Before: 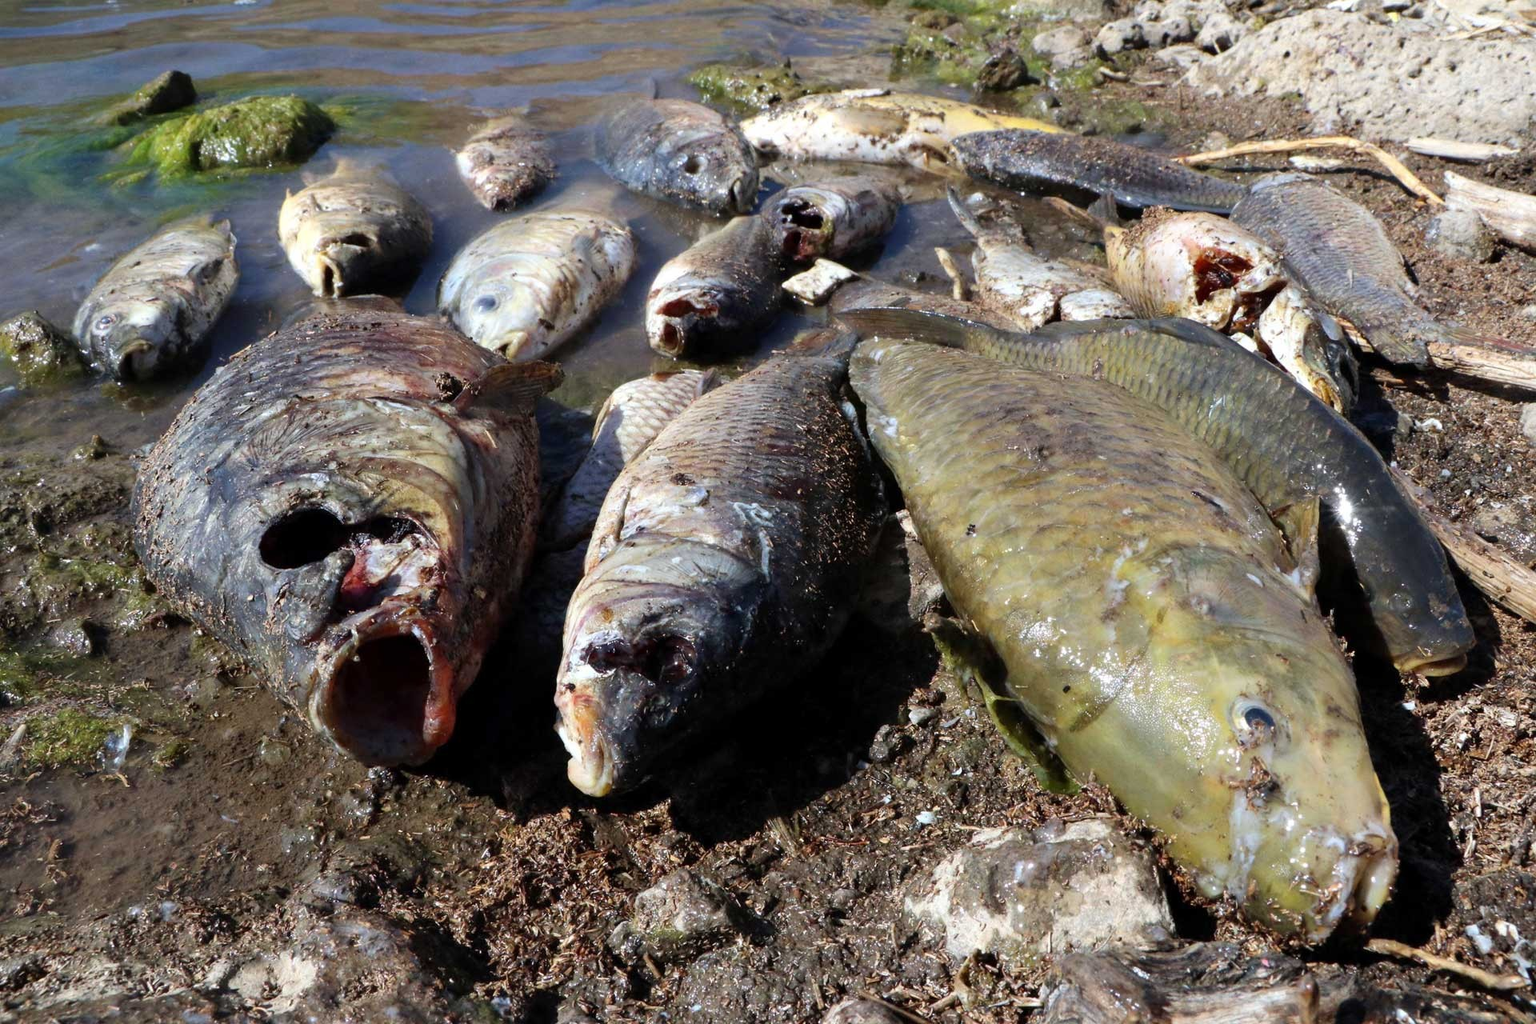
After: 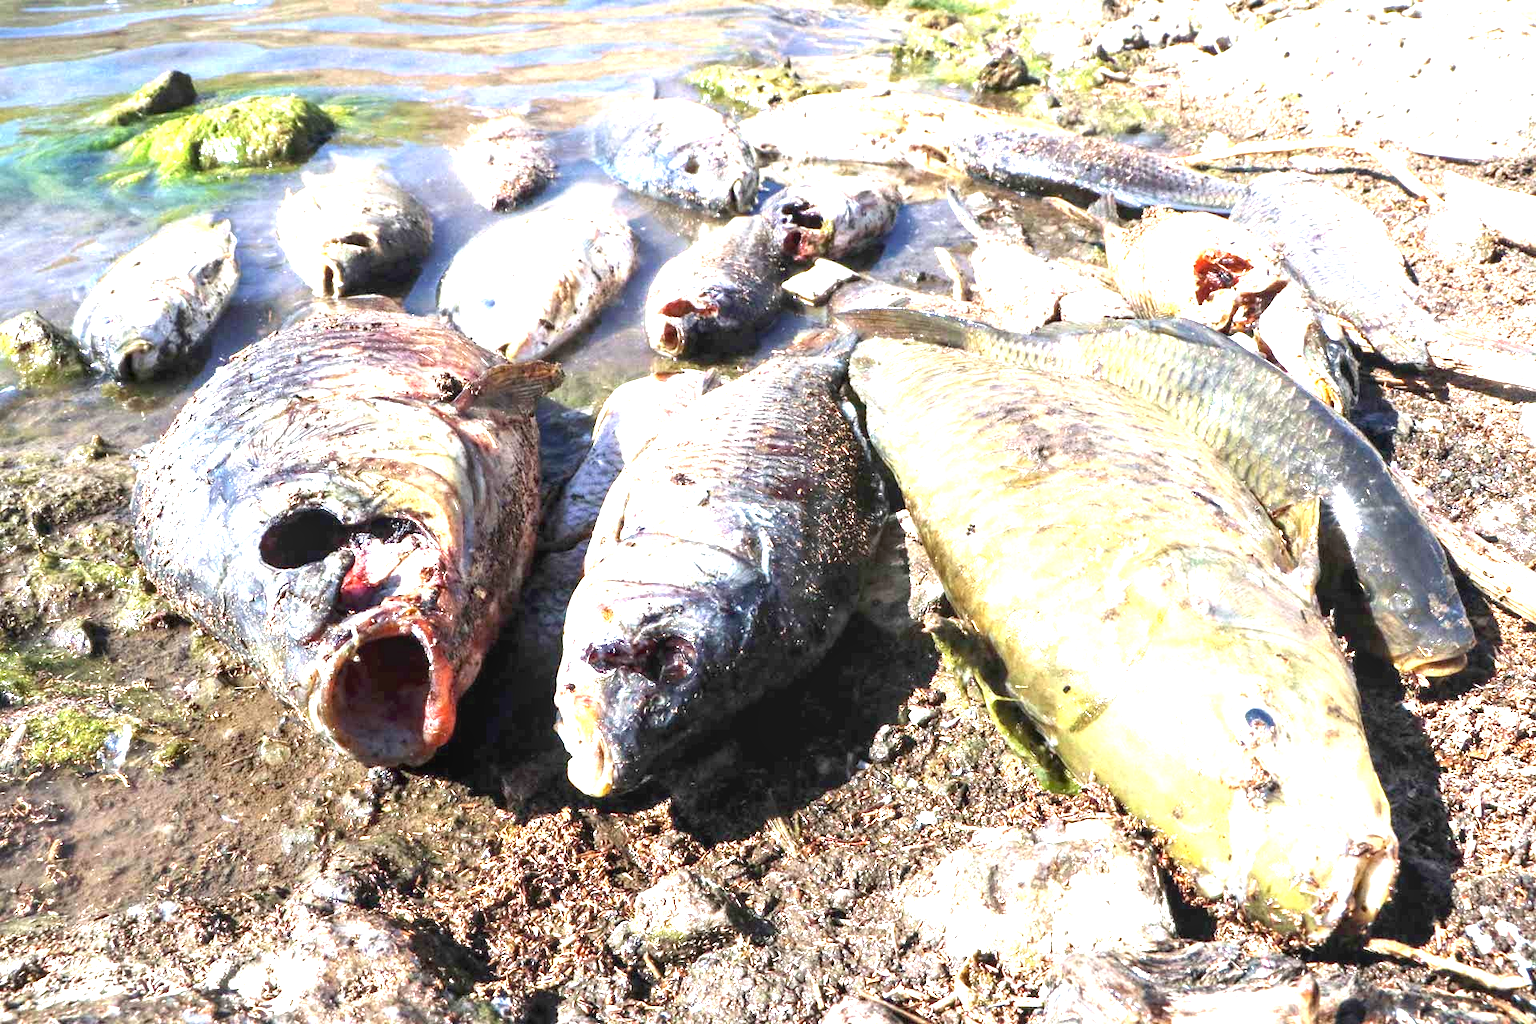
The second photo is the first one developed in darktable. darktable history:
local contrast: on, module defaults
exposure: exposure 2.217 EV, compensate highlight preservation false
